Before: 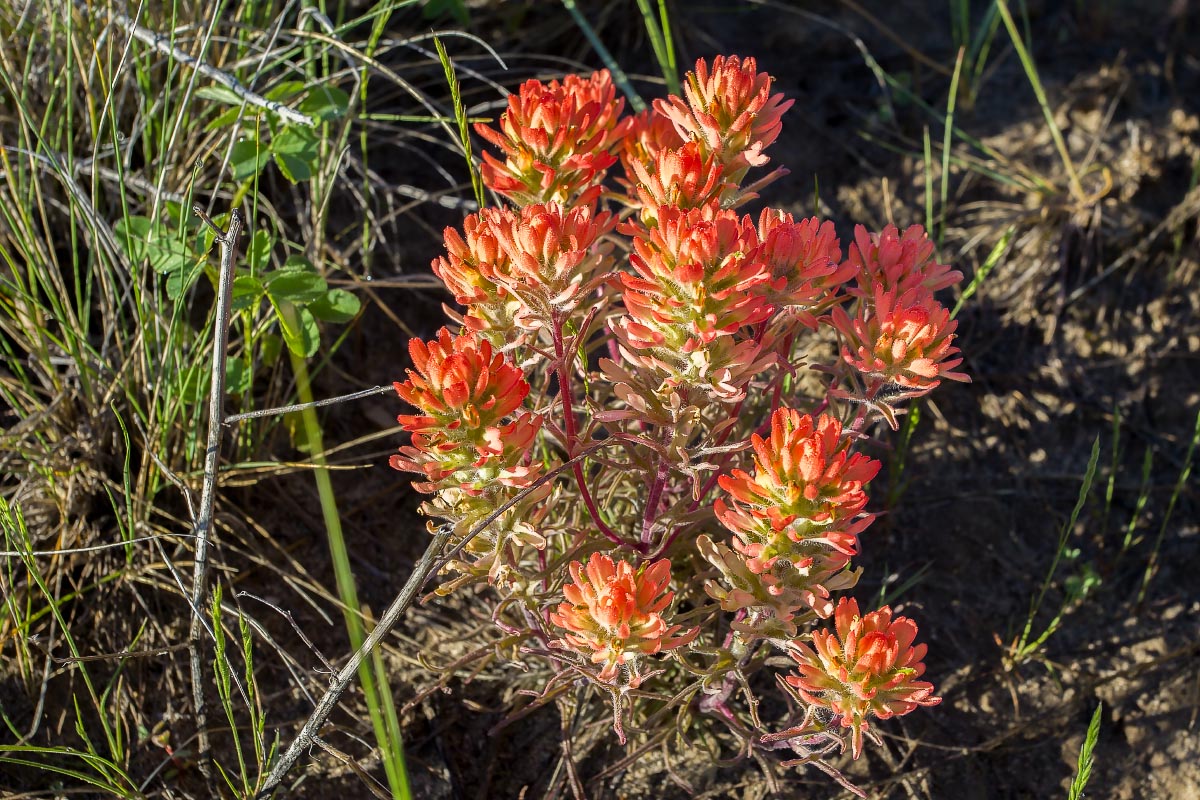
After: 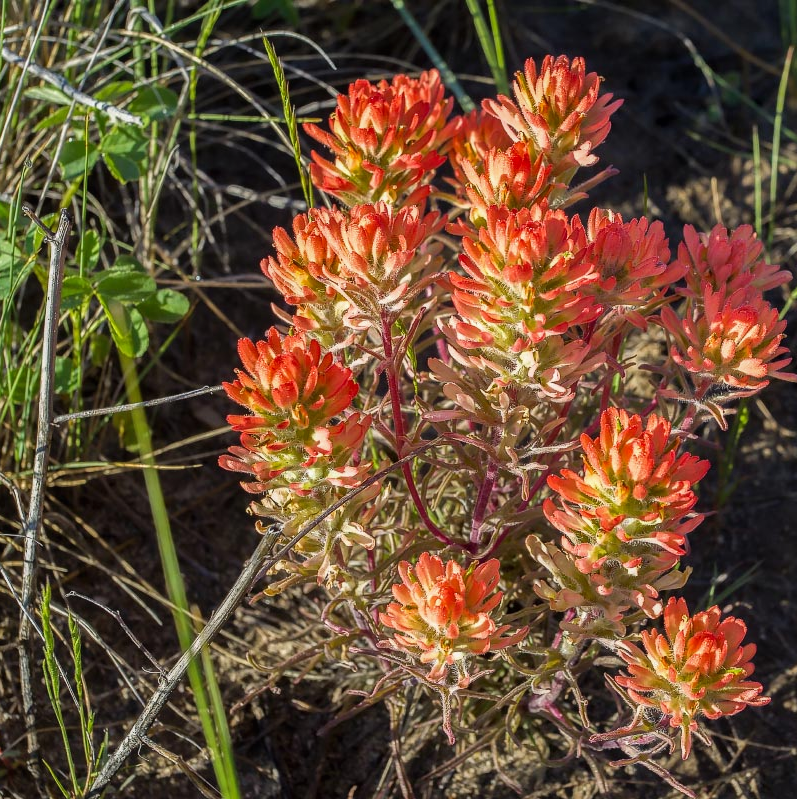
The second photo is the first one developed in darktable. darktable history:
local contrast: detail 110%
crop and rotate: left 14.315%, right 19.259%
